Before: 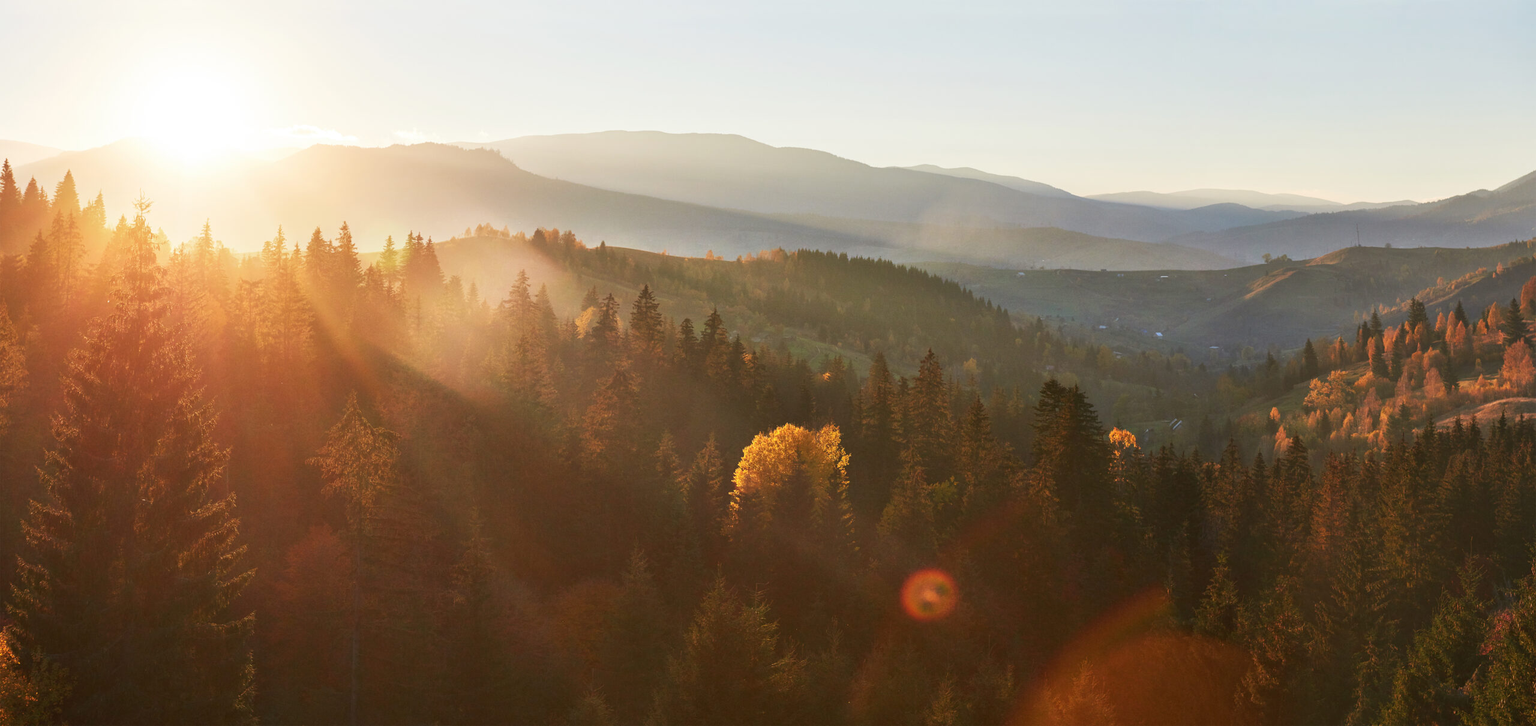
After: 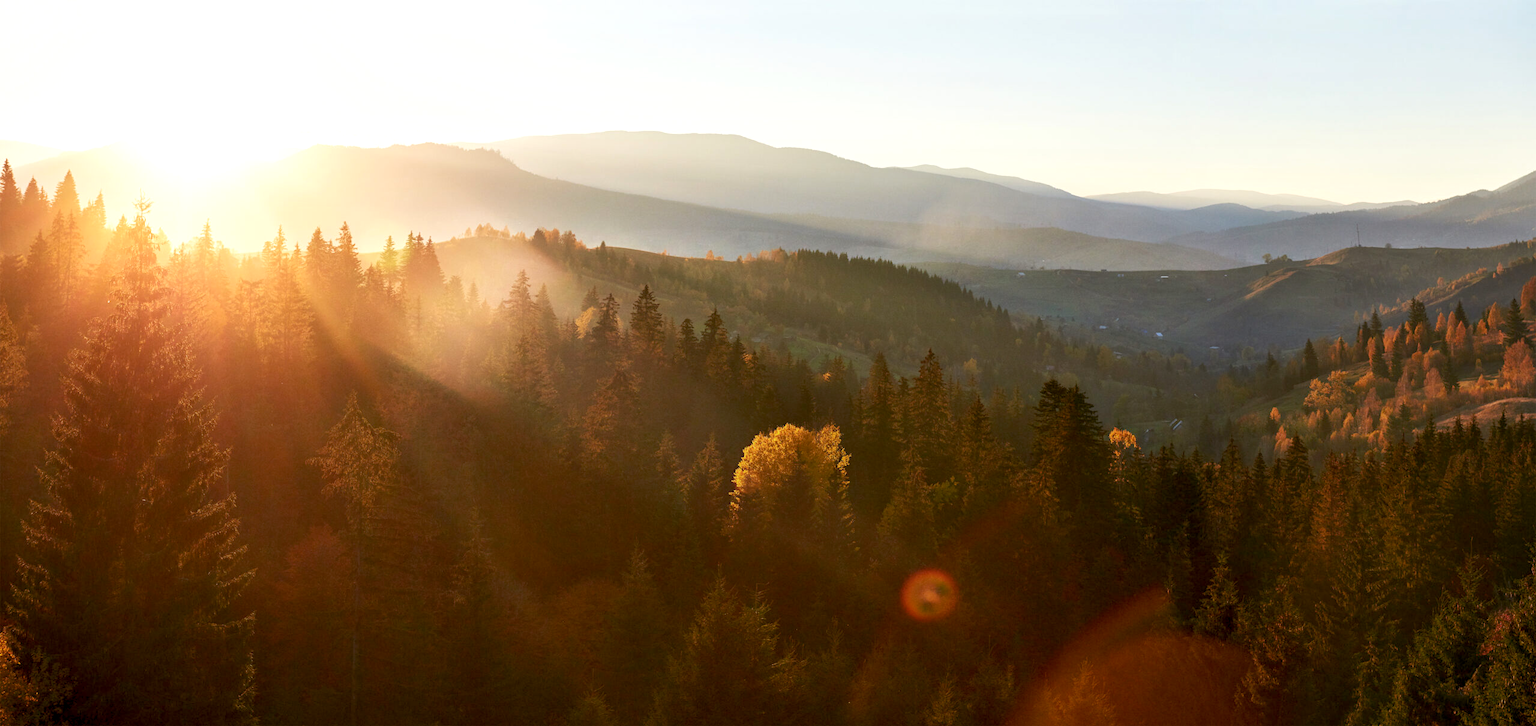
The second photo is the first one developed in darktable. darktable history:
color balance rgb: shadows lift › hue 84.76°, power › luminance 1.497%, global offset › luminance -1.431%, perceptual saturation grading › global saturation 0.143%
tone equalizer: -8 EV 0 EV, -7 EV 0.003 EV, -6 EV -0.003 EV, -5 EV -0.015 EV, -4 EV -0.065 EV, -3 EV -0.227 EV, -2 EV -0.284 EV, -1 EV 0.117 EV, +0 EV 0.307 EV
